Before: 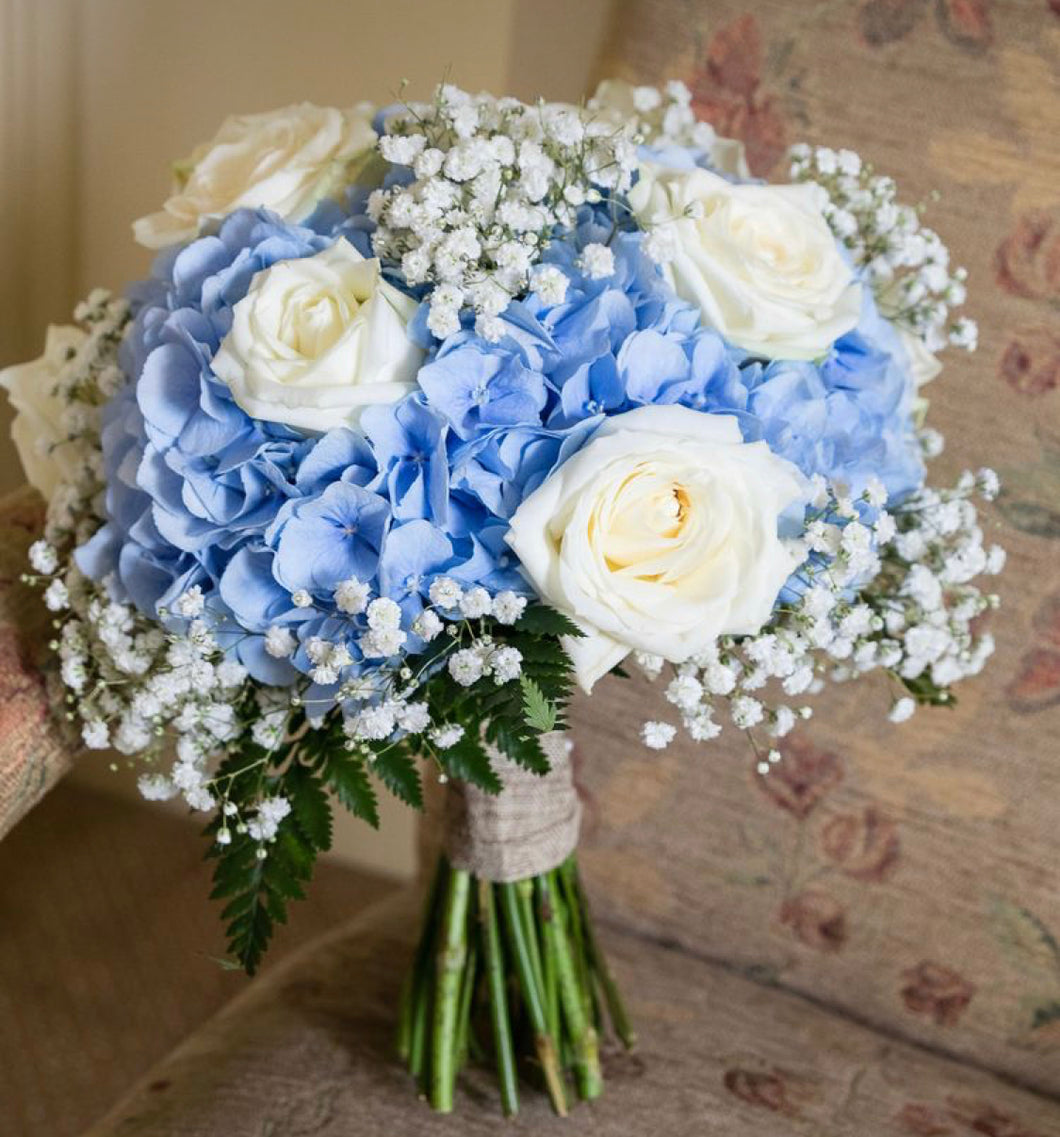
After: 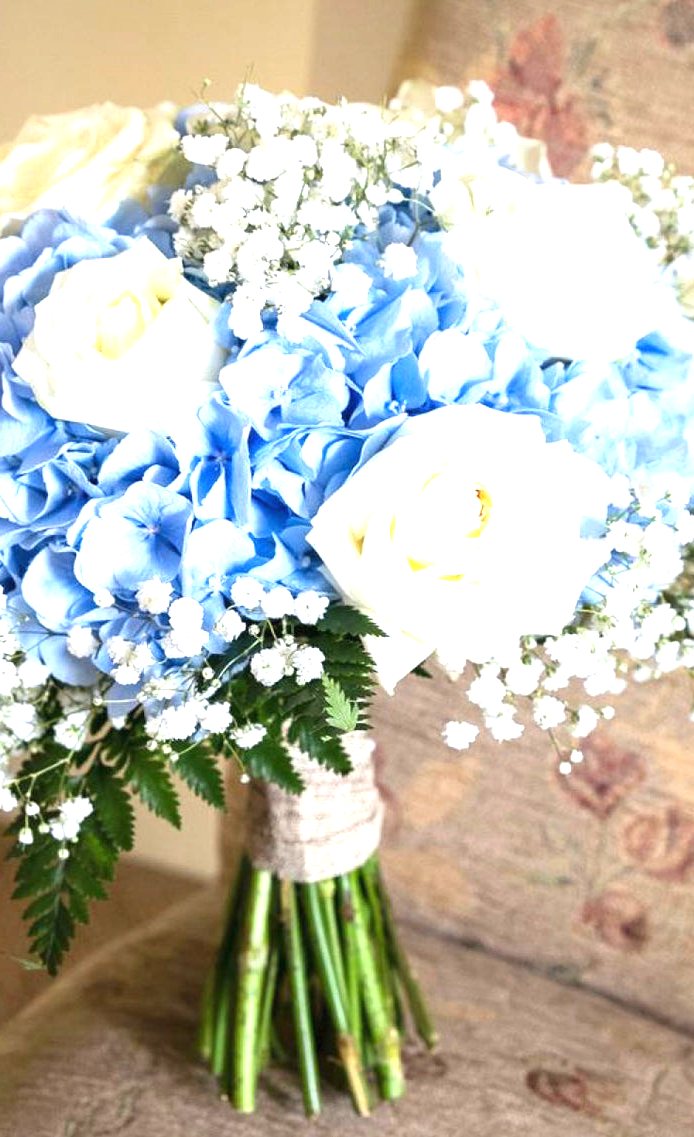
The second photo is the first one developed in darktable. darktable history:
exposure: black level correction 0, exposure 1.299 EV, compensate highlight preservation false
crop and rotate: left 18.702%, right 15.754%
